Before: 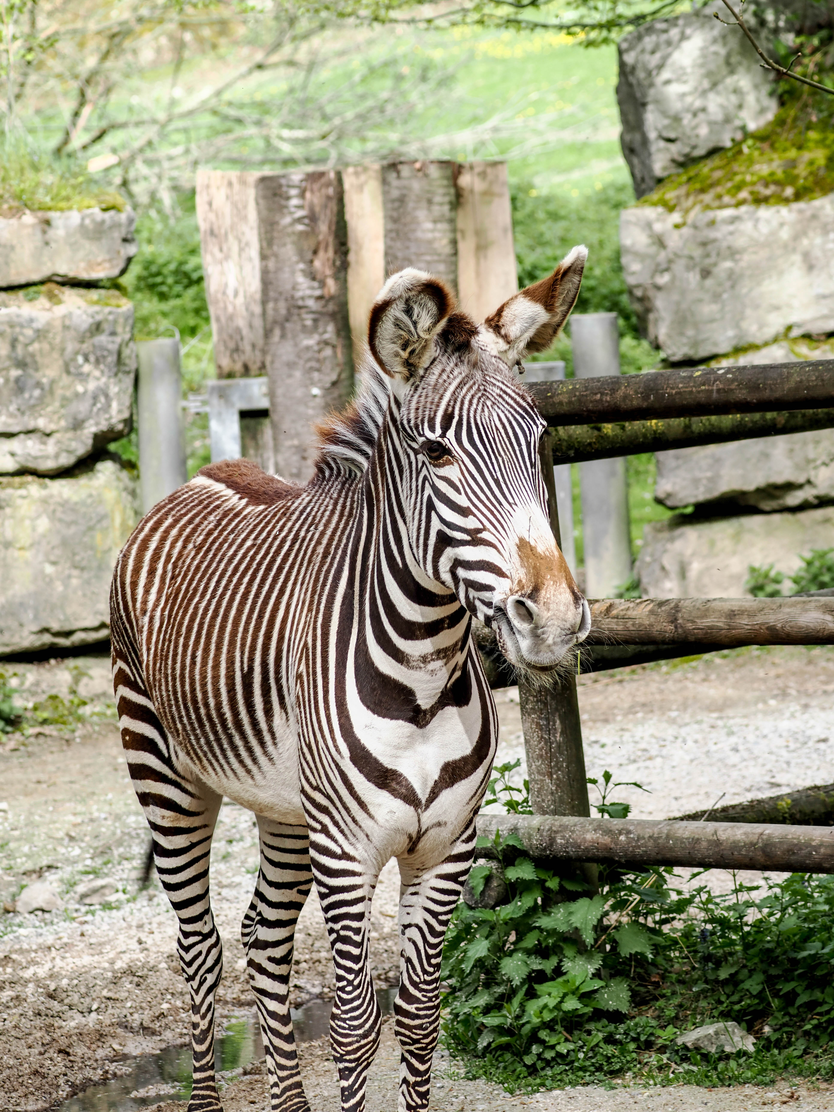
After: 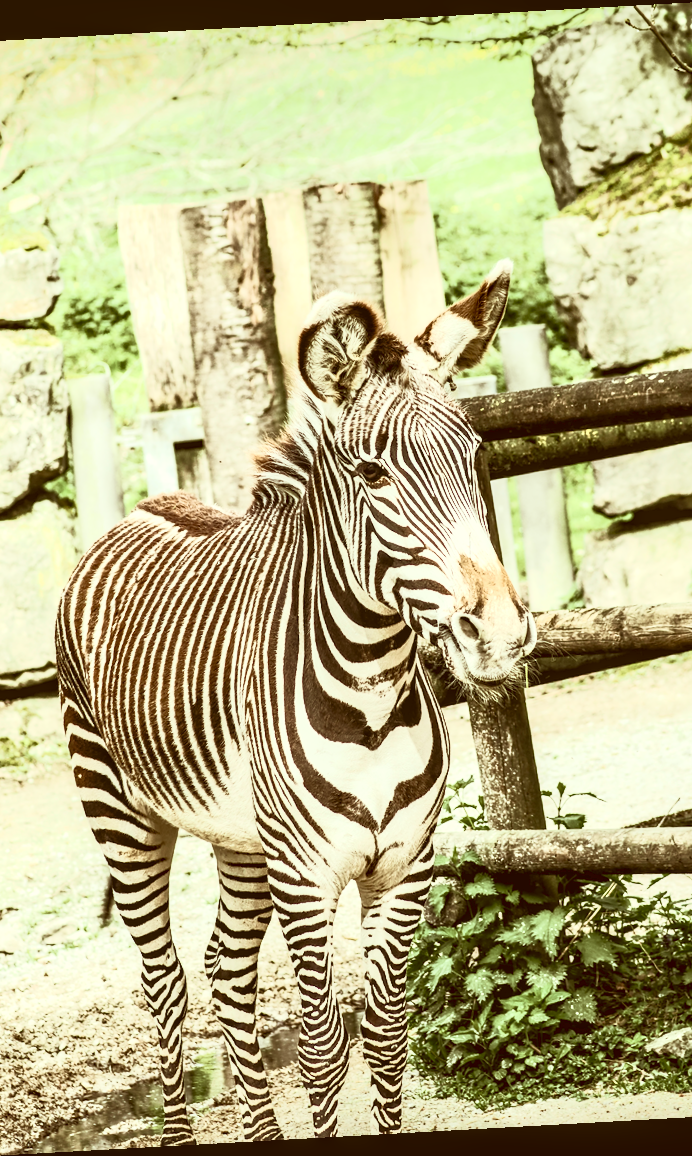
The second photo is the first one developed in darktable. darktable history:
exposure: black level correction 0, exposure 0.5 EV, compensate exposure bias true, compensate highlight preservation false
velvia: on, module defaults
color correction: highlights a* -5.3, highlights b* 9.8, shadows a* 9.8, shadows b* 24.26
contrast brightness saturation: contrast 0.43, brightness 0.56, saturation -0.19
local contrast: on, module defaults
crop: left 9.88%, right 12.664%
rotate and perspective: rotation -3.18°, automatic cropping off
color balance rgb: perceptual saturation grading › highlights -31.88%, perceptual saturation grading › mid-tones 5.8%, perceptual saturation grading › shadows 18.12%, perceptual brilliance grading › highlights 3.62%, perceptual brilliance grading › mid-tones -18.12%, perceptual brilliance grading › shadows -41.3%
